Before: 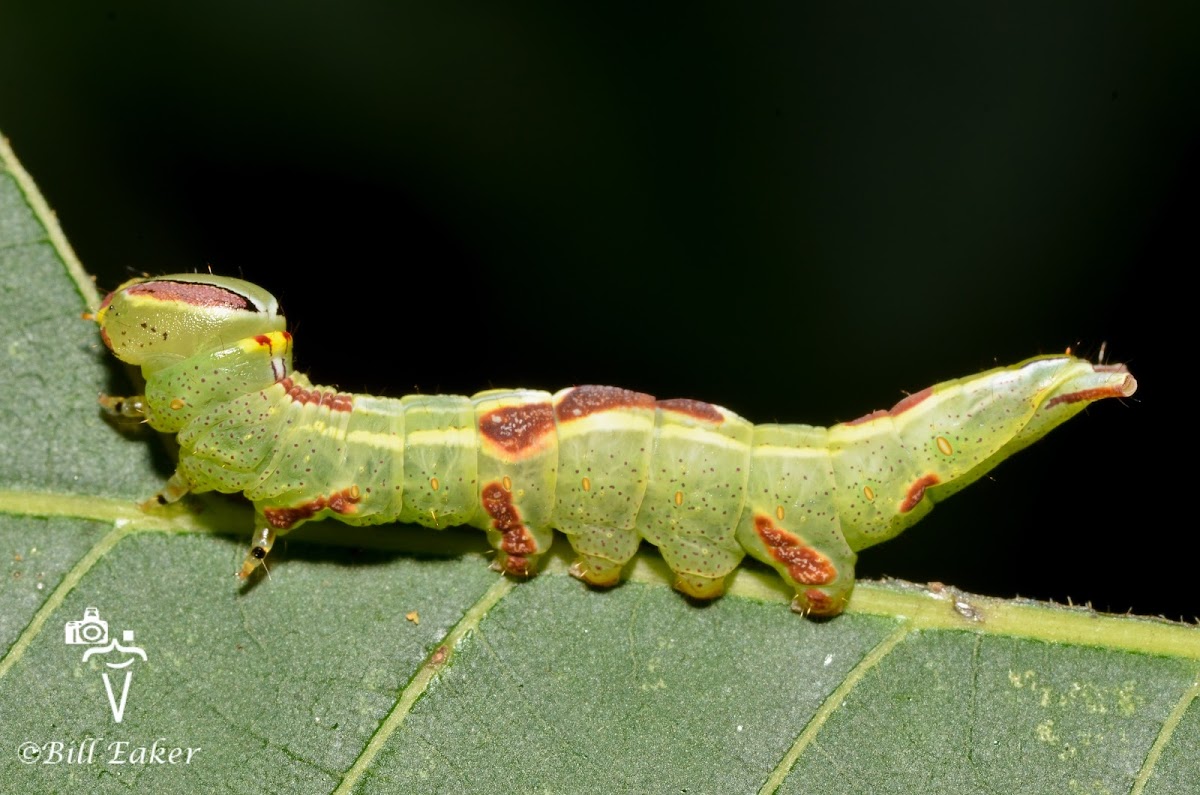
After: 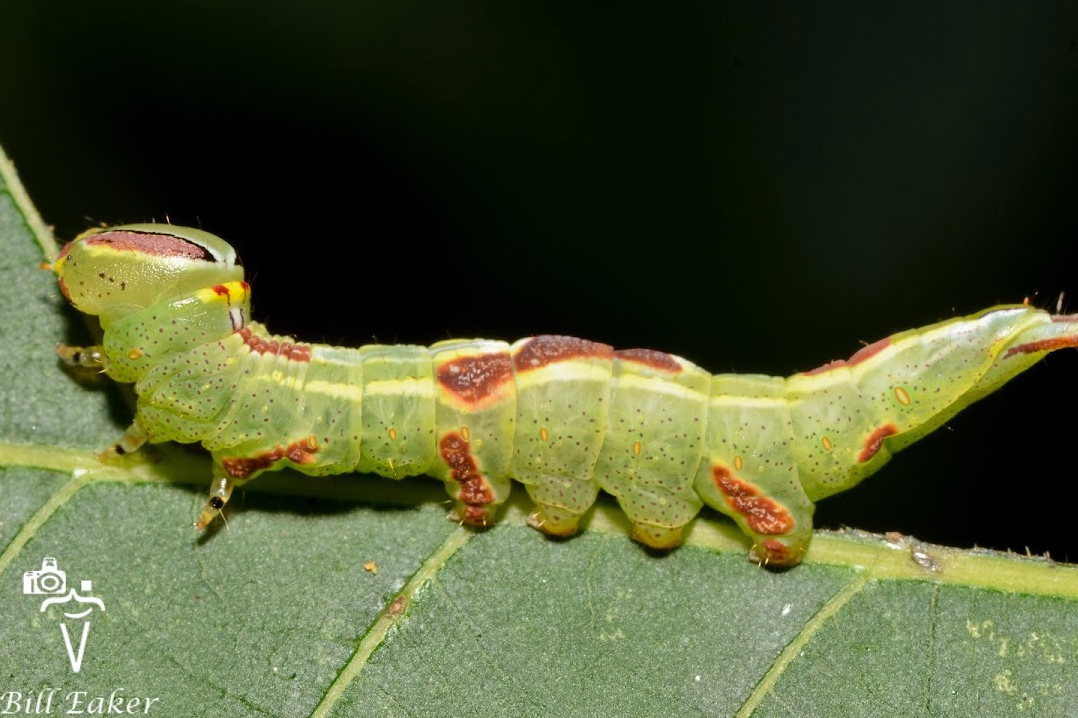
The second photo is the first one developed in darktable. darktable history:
crop: left 3.509%, top 6.391%, right 6.627%, bottom 3.219%
shadows and highlights: shadows 8.68, white point adjustment 0.996, highlights -39.33
